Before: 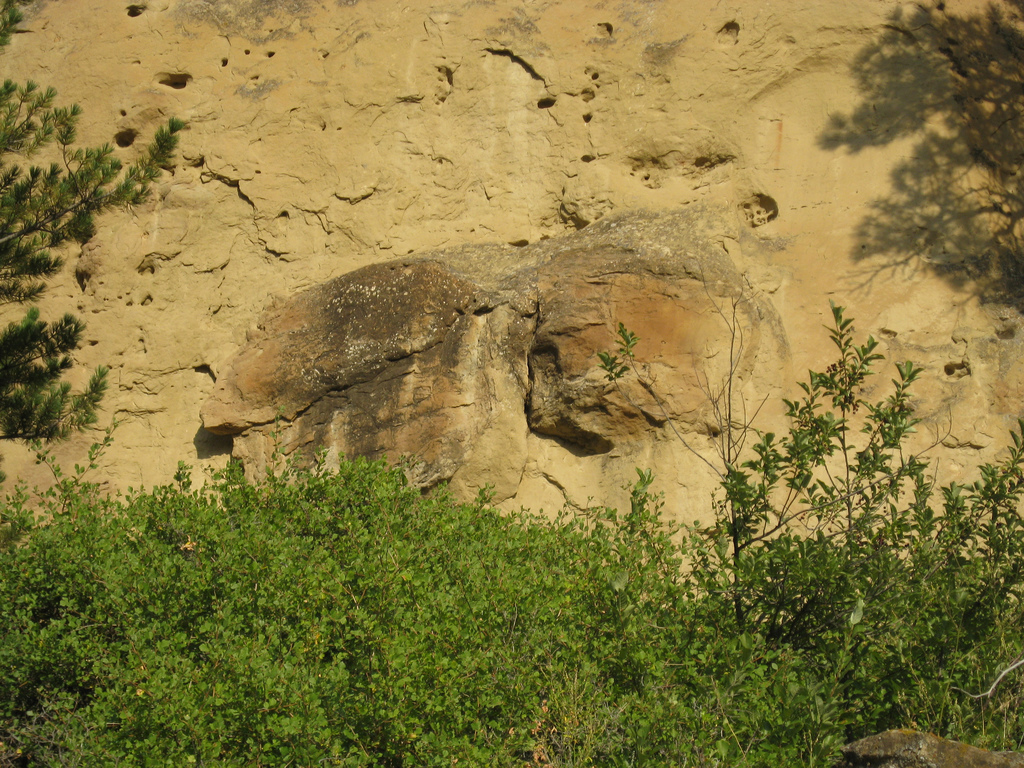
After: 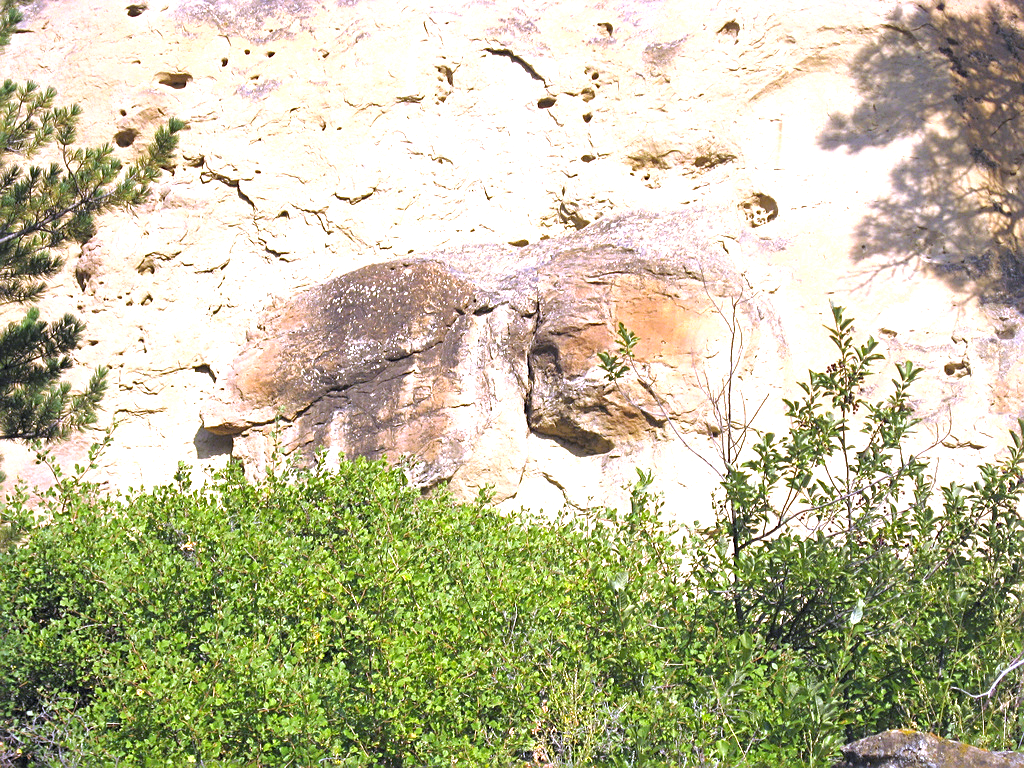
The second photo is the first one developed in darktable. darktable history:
exposure: black level correction 0.001, exposure 1.719 EV, compensate exposure bias true, compensate highlight preservation false
sharpen: on, module defaults
white balance: red 0.98, blue 1.61
shadows and highlights: shadows 25, white point adjustment -3, highlights -30
